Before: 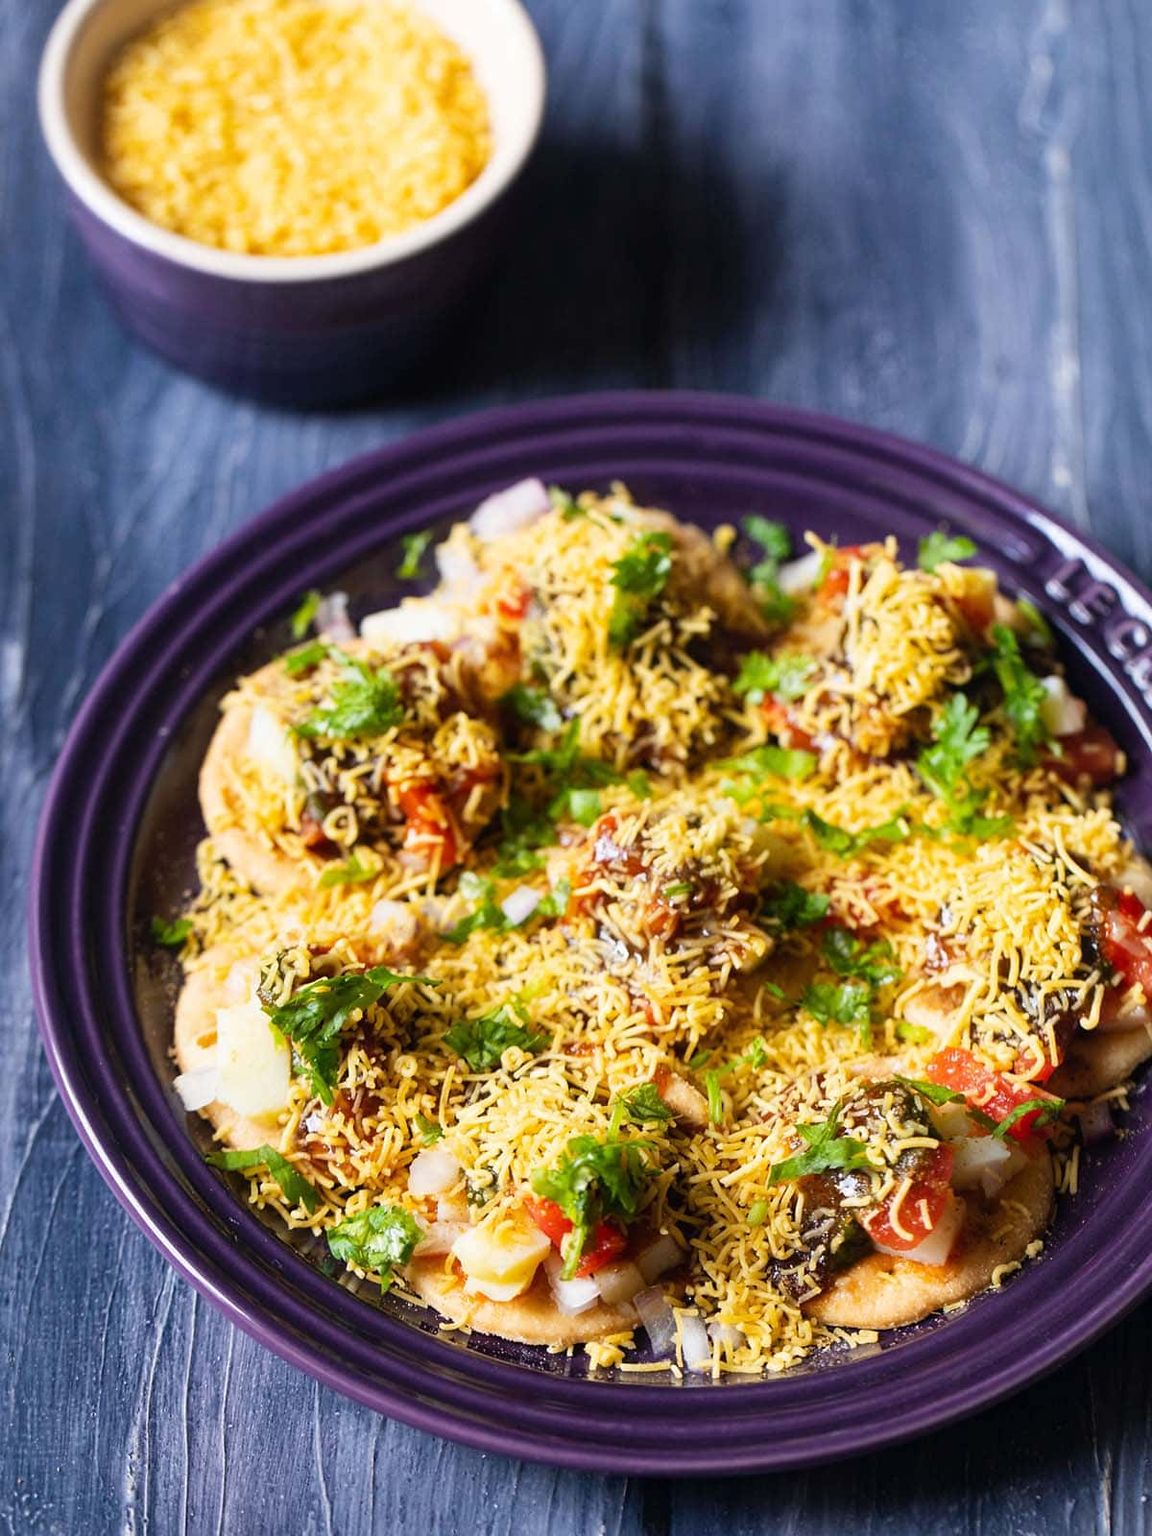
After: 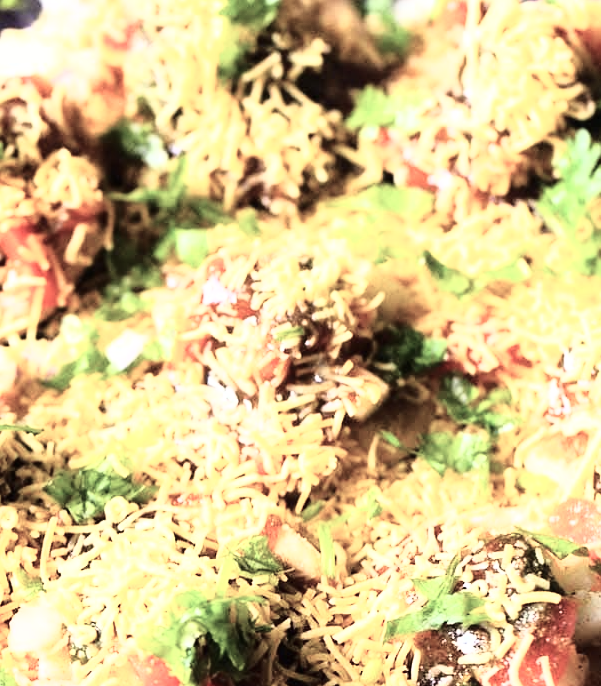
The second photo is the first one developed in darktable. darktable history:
crop: left 34.831%, top 37.089%, right 15.067%, bottom 20.003%
color balance rgb: linear chroma grading › global chroma -15.041%, perceptual saturation grading › global saturation -27.399%
tone equalizer: -8 EV -0.411 EV, -7 EV -0.416 EV, -6 EV -0.34 EV, -5 EV -0.192 EV, -3 EV 0.224 EV, -2 EV 0.332 EV, -1 EV 0.392 EV, +0 EV 0.393 EV
base curve: curves: ch0 [(0, 0) (0.026, 0.03) (0.109, 0.232) (0.351, 0.748) (0.669, 0.968) (1, 1)]
